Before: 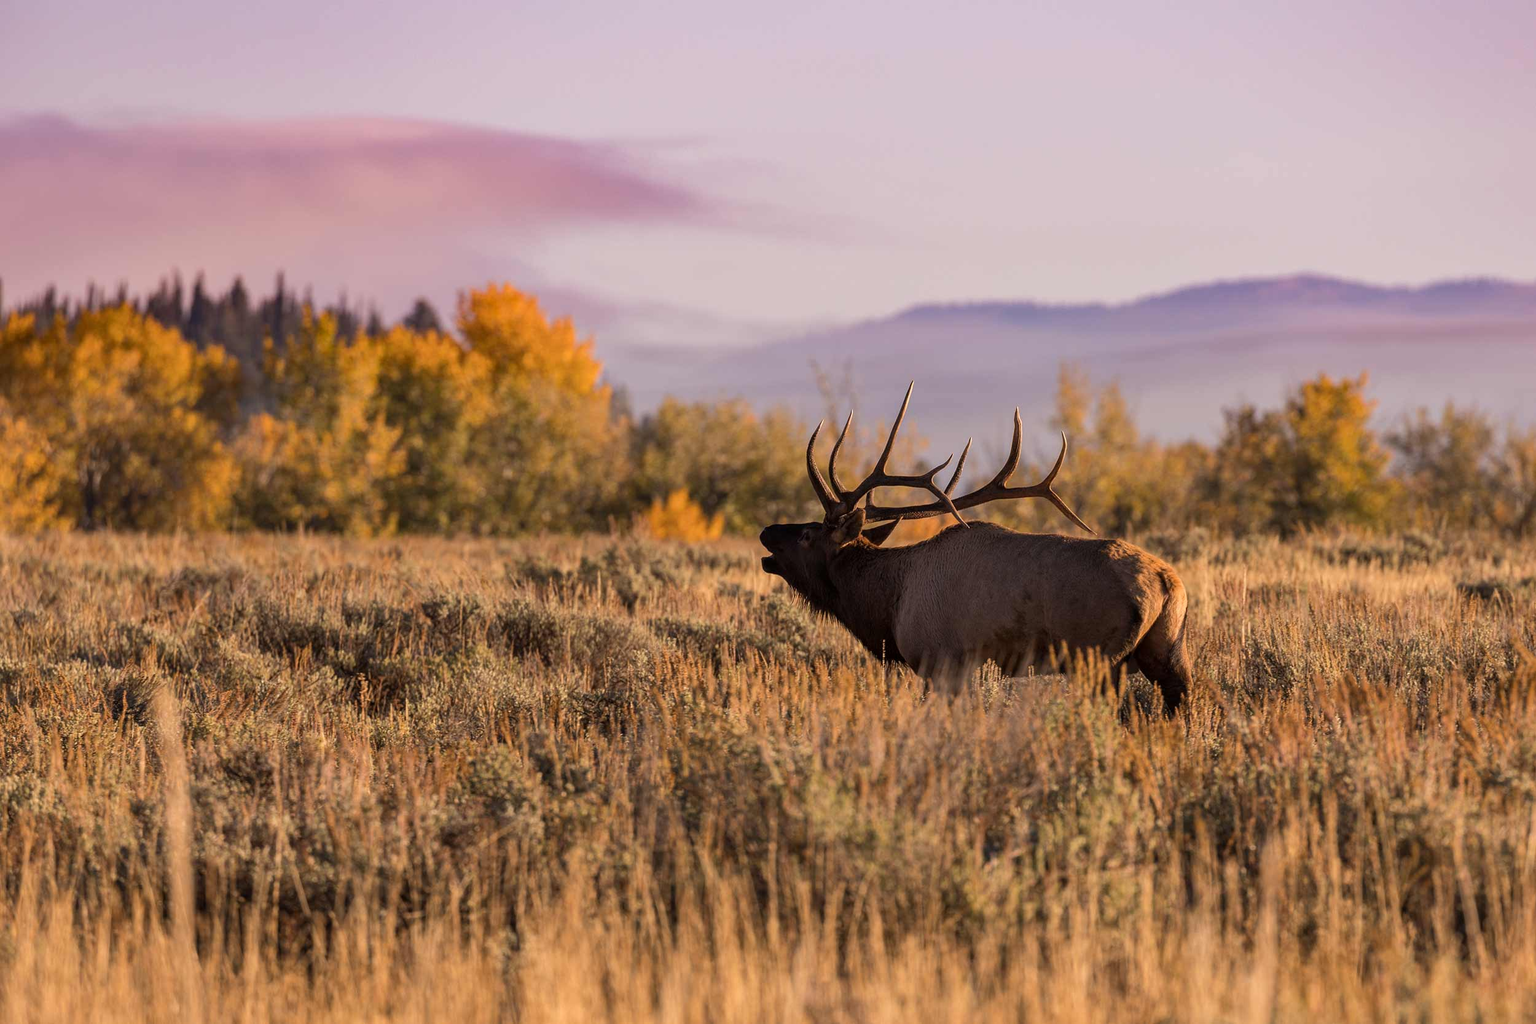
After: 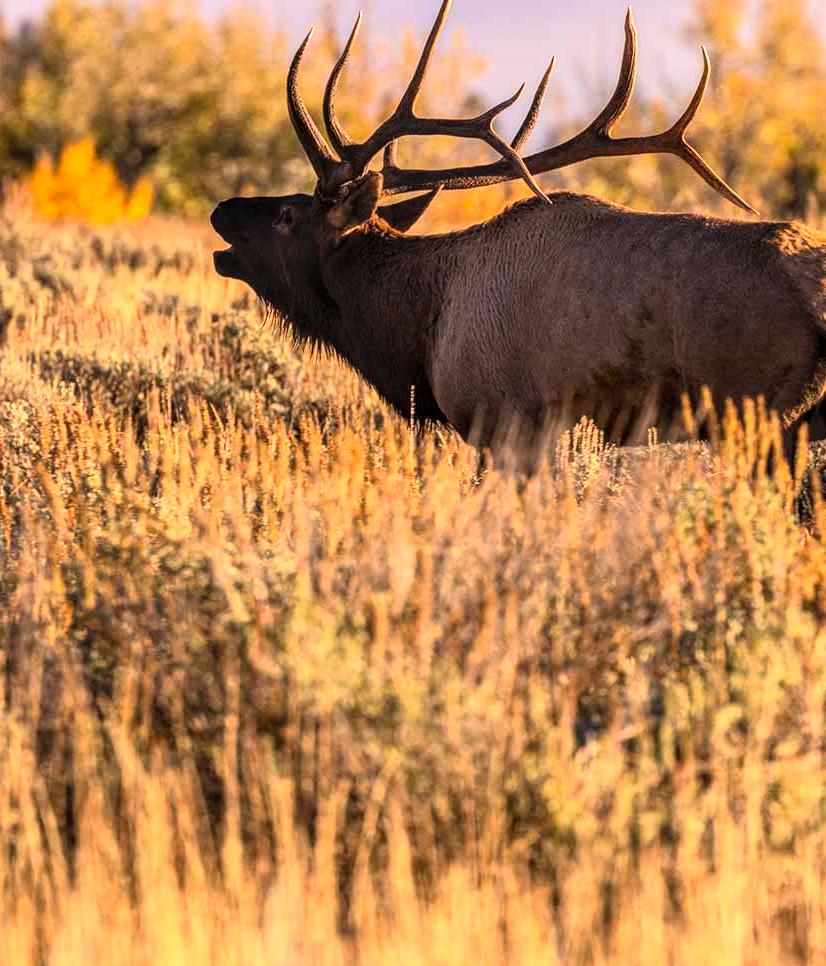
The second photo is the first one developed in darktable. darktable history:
contrast brightness saturation: contrast 0.238, brightness 0.26, saturation 0.391
tone equalizer: -8 EV -0.427 EV, -7 EV -0.374 EV, -6 EV -0.363 EV, -5 EV -0.231 EV, -3 EV 0.23 EV, -2 EV 0.314 EV, -1 EV 0.408 EV, +0 EV 0.443 EV
crop: left 41.051%, top 39.362%, right 25.895%, bottom 2.674%
local contrast: detail 130%
